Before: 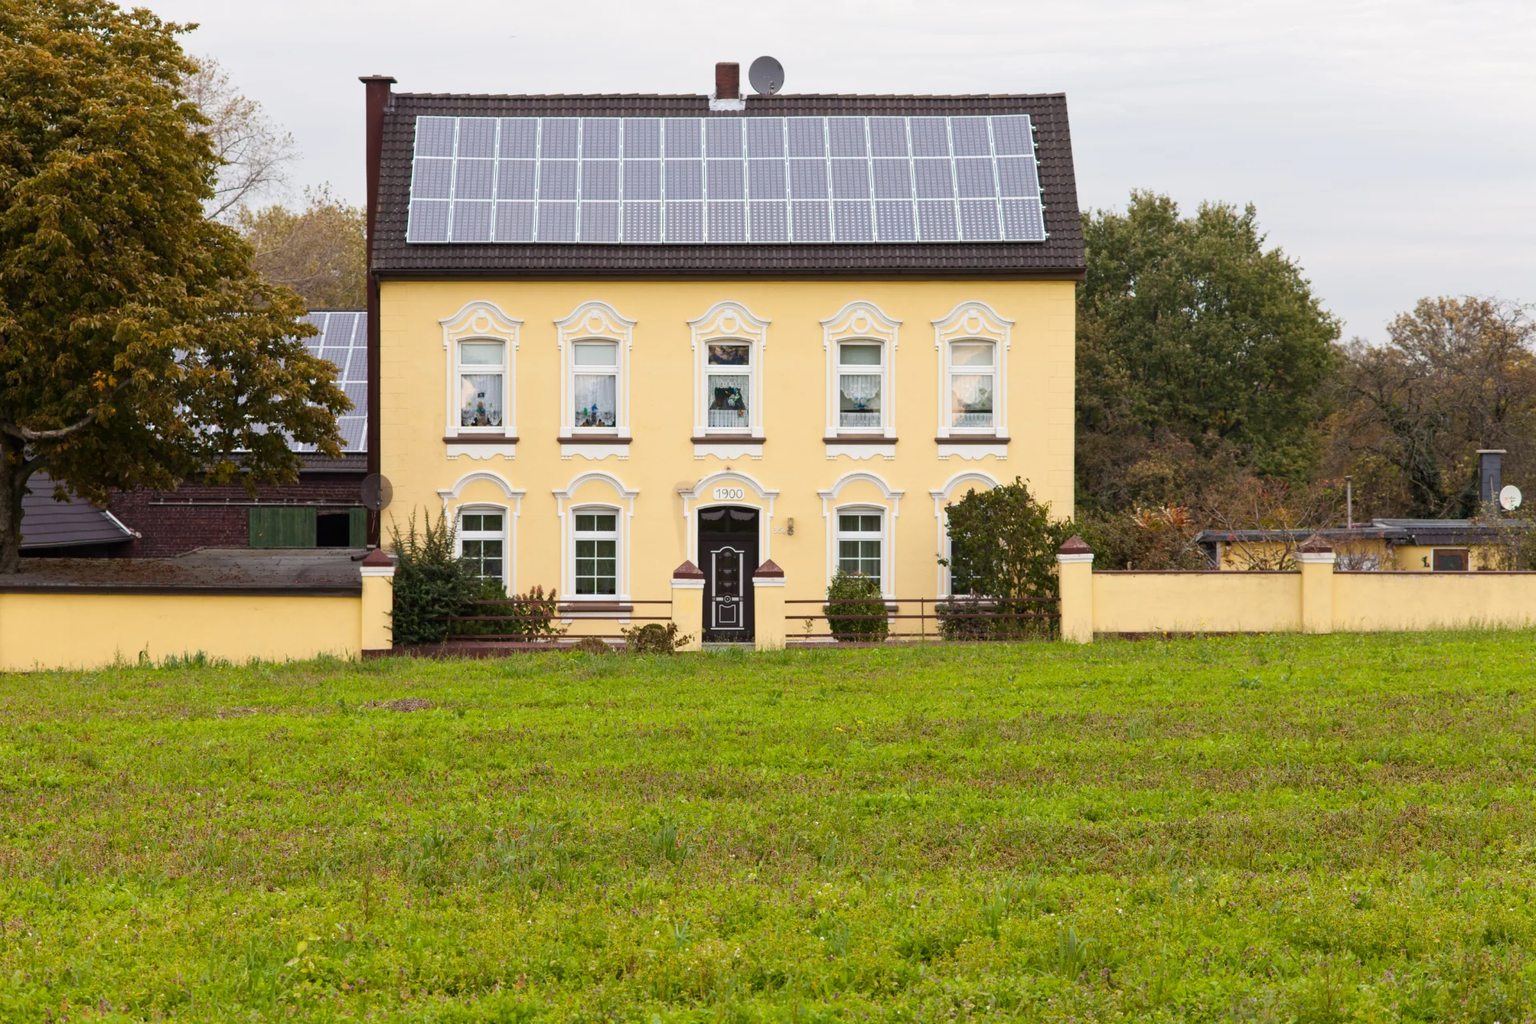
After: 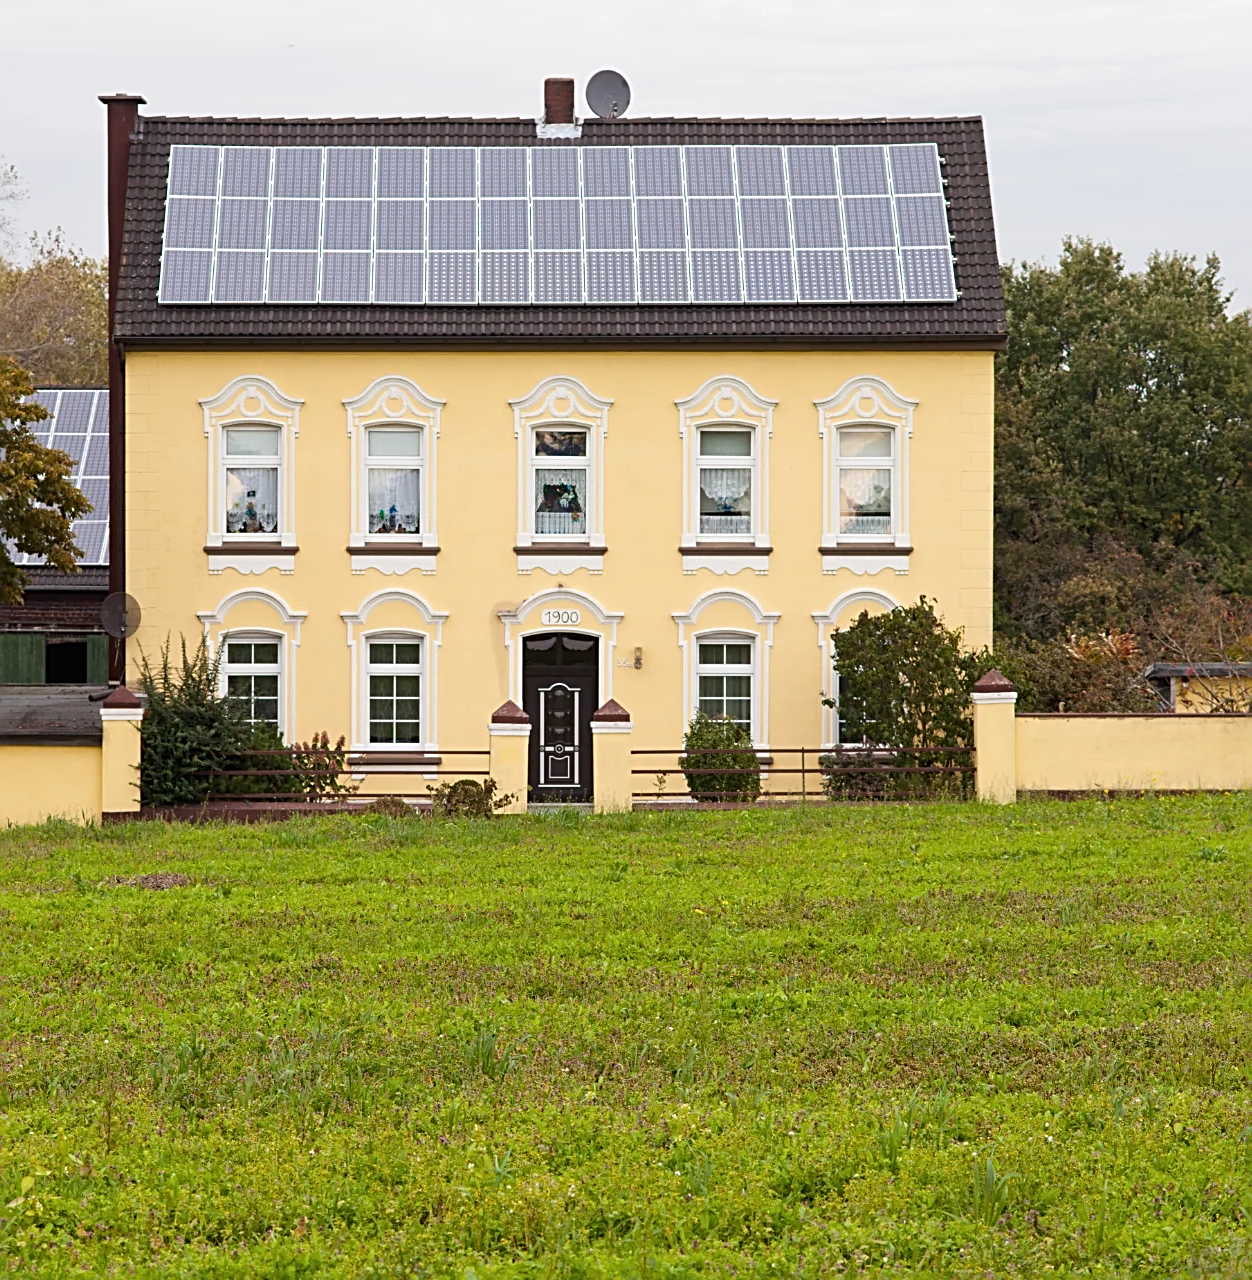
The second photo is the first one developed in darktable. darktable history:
sharpen: radius 2.68, amount 0.666
color correction: highlights b* -0.032, saturation 0.981
crop and rotate: left 18.247%, right 16.506%
